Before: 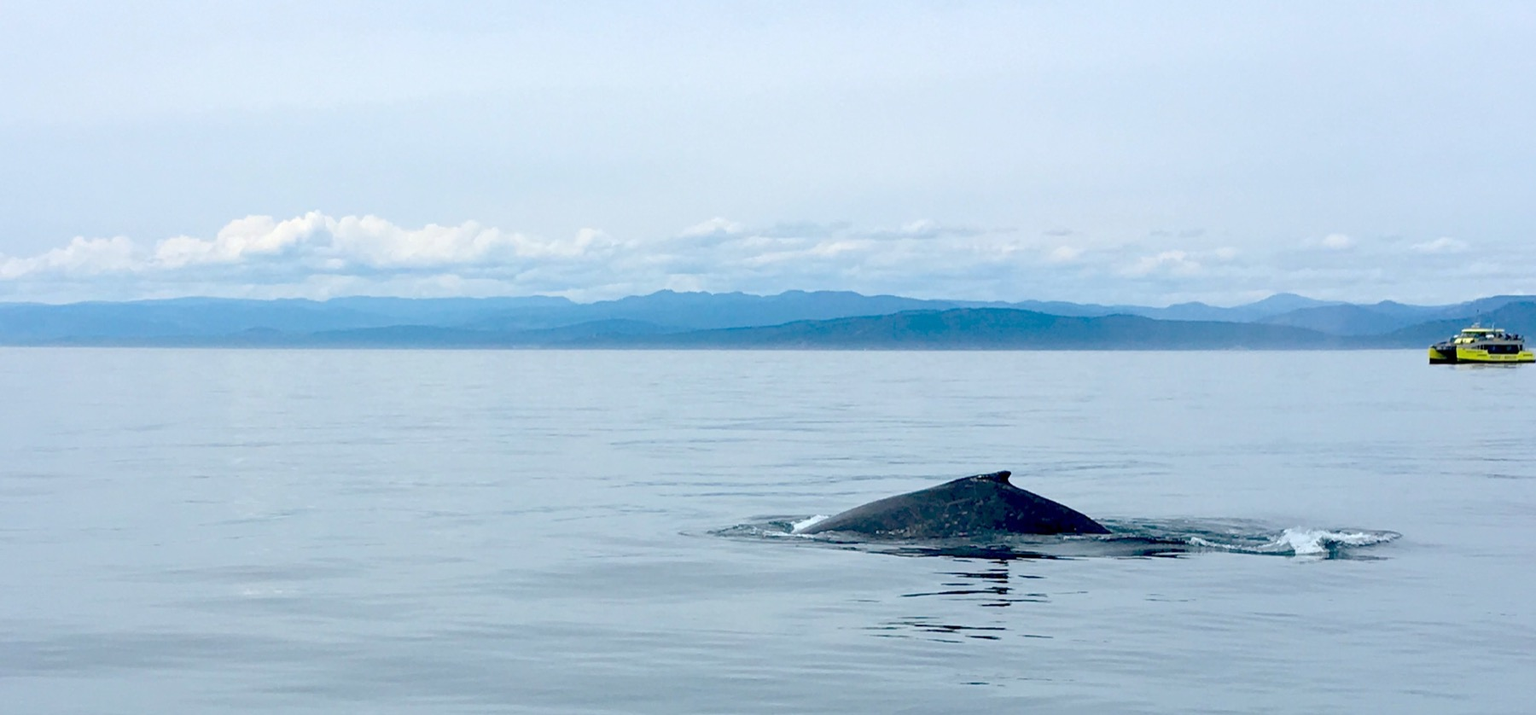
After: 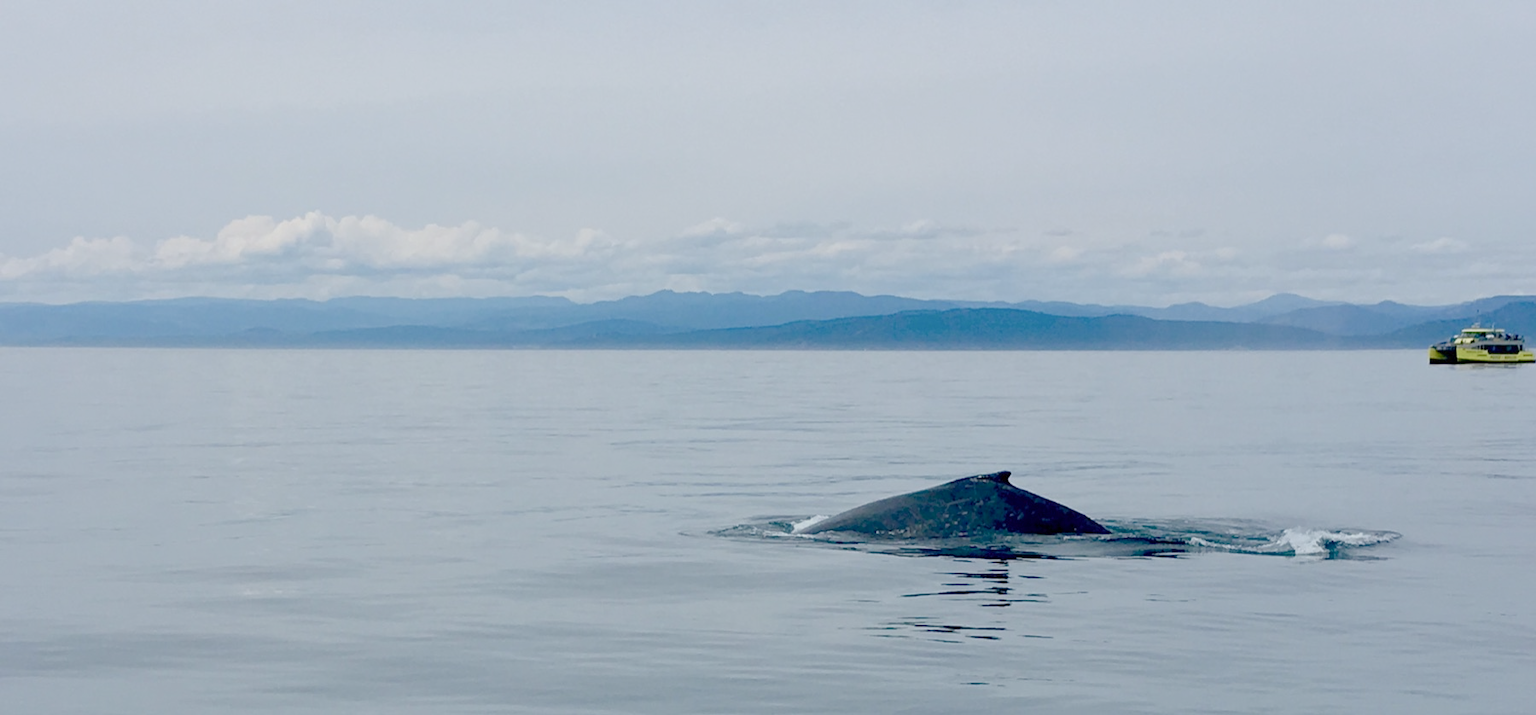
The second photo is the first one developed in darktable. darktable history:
contrast brightness saturation: saturation -0.17
color balance rgb: shadows lift › chroma 1%, shadows lift › hue 113°, highlights gain › chroma 0.2%, highlights gain › hue 333°, perceptual saturation grading › global saturation 20%, perceptual saturation grading › highlights -50%, perceptual saturation grading › shadows 25%, contrast -20%
